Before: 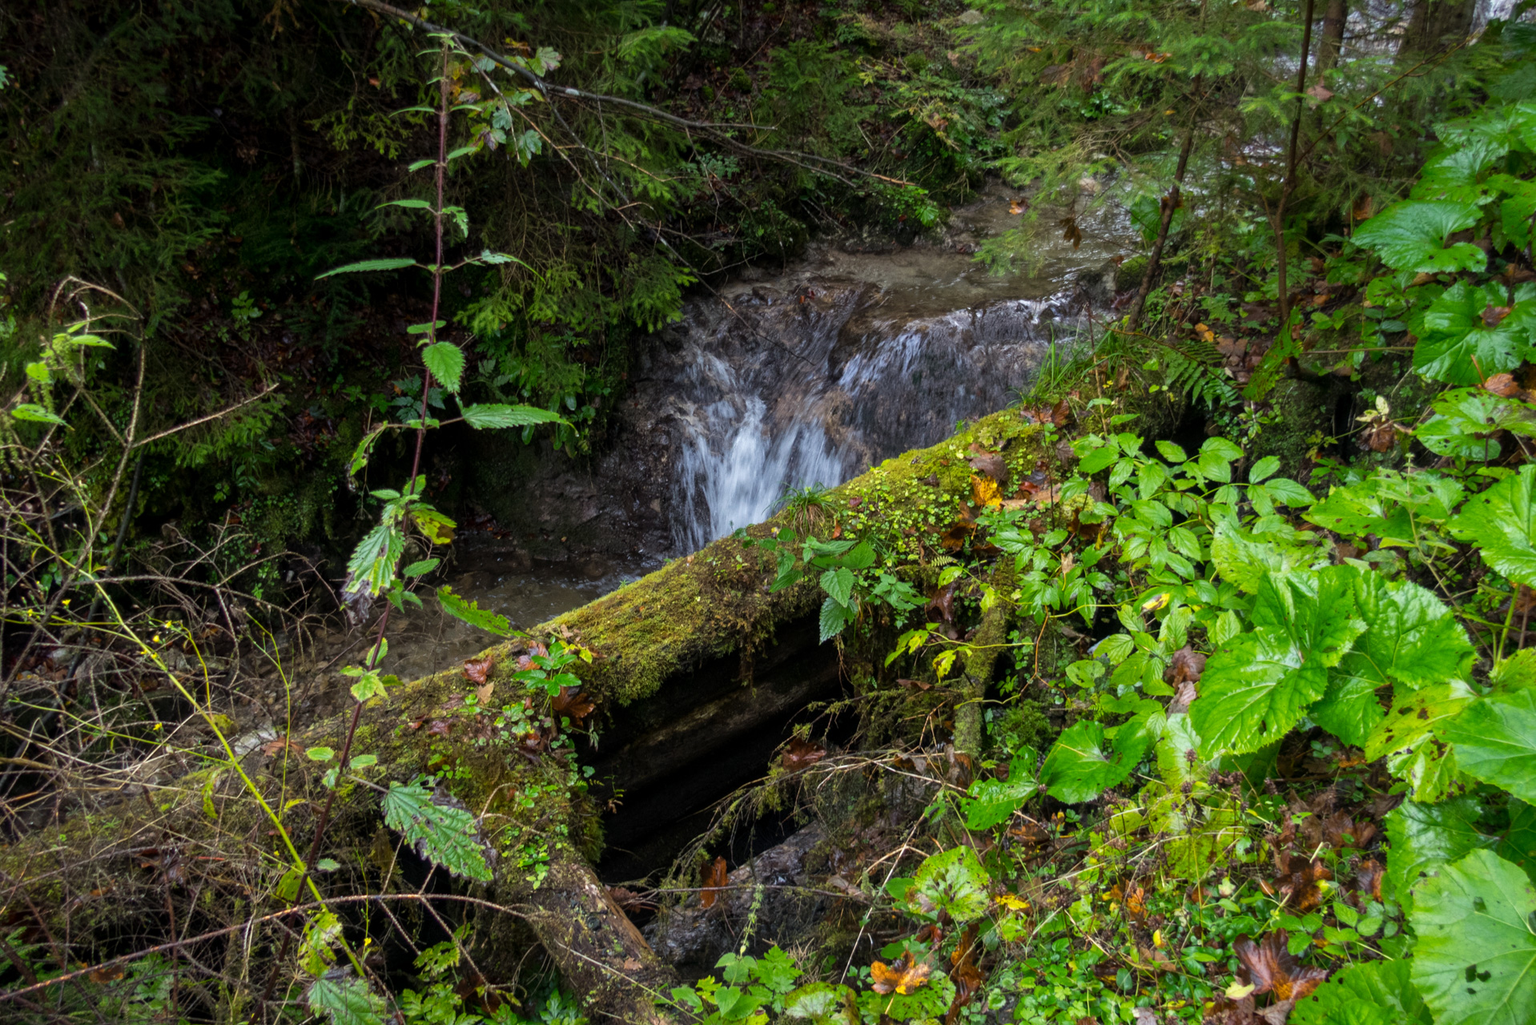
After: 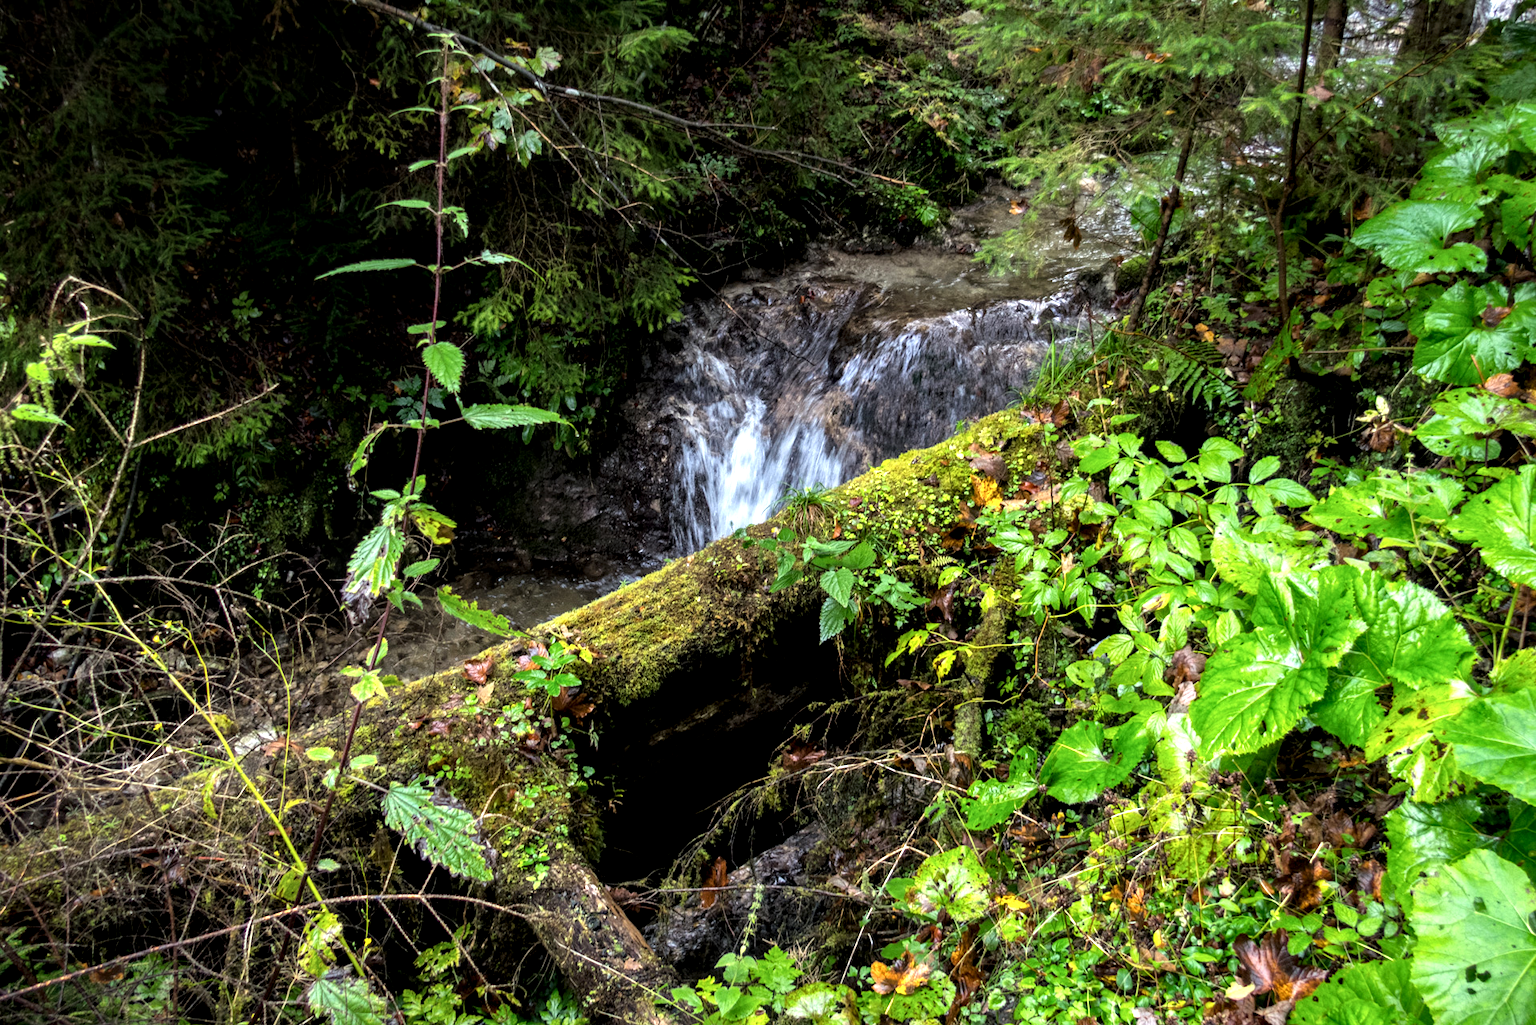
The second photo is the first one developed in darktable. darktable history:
tone equalizer: -8 EV -0.786 EV, -7 EV -0.701 EV, -6 EV -0.625 EV, -5 EV -0.405 EV, -3 EV 0.367 EV, -2 EV 0.6 EV, -1 EV 0.682 EV, +0 EV 0.744 EV
local contrast: detail 135%, midtone range 0.75
